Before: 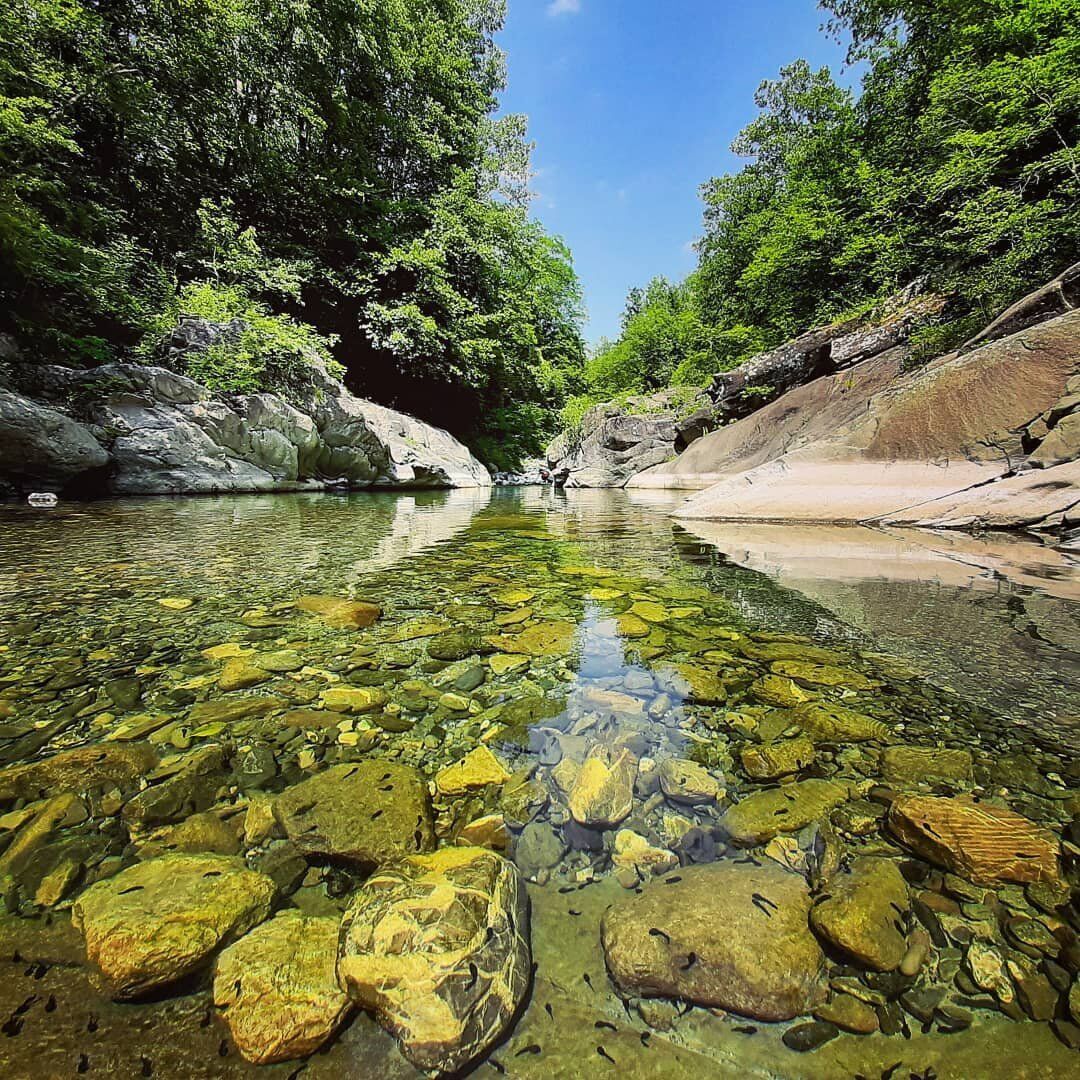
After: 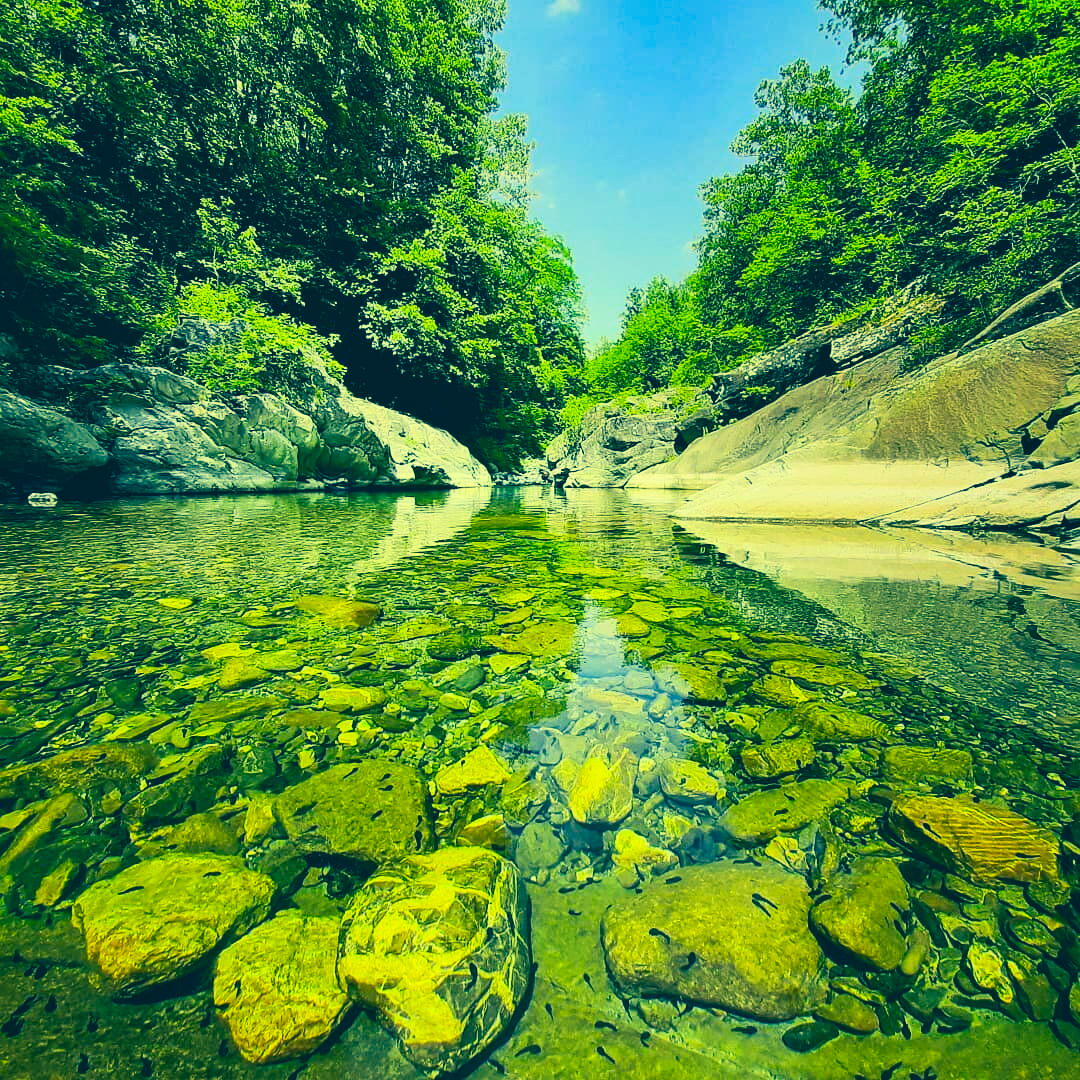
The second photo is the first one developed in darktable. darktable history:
contrast brightness saturation: contrast 0.204, brightness 0.166, saturation 0.227
color correction: highlights a* -15.16, highlights b* 39.75, shadows a* -39.47, shadows b* -25.98
shadows and highlights: shadows 24.89, highlights -23.32
